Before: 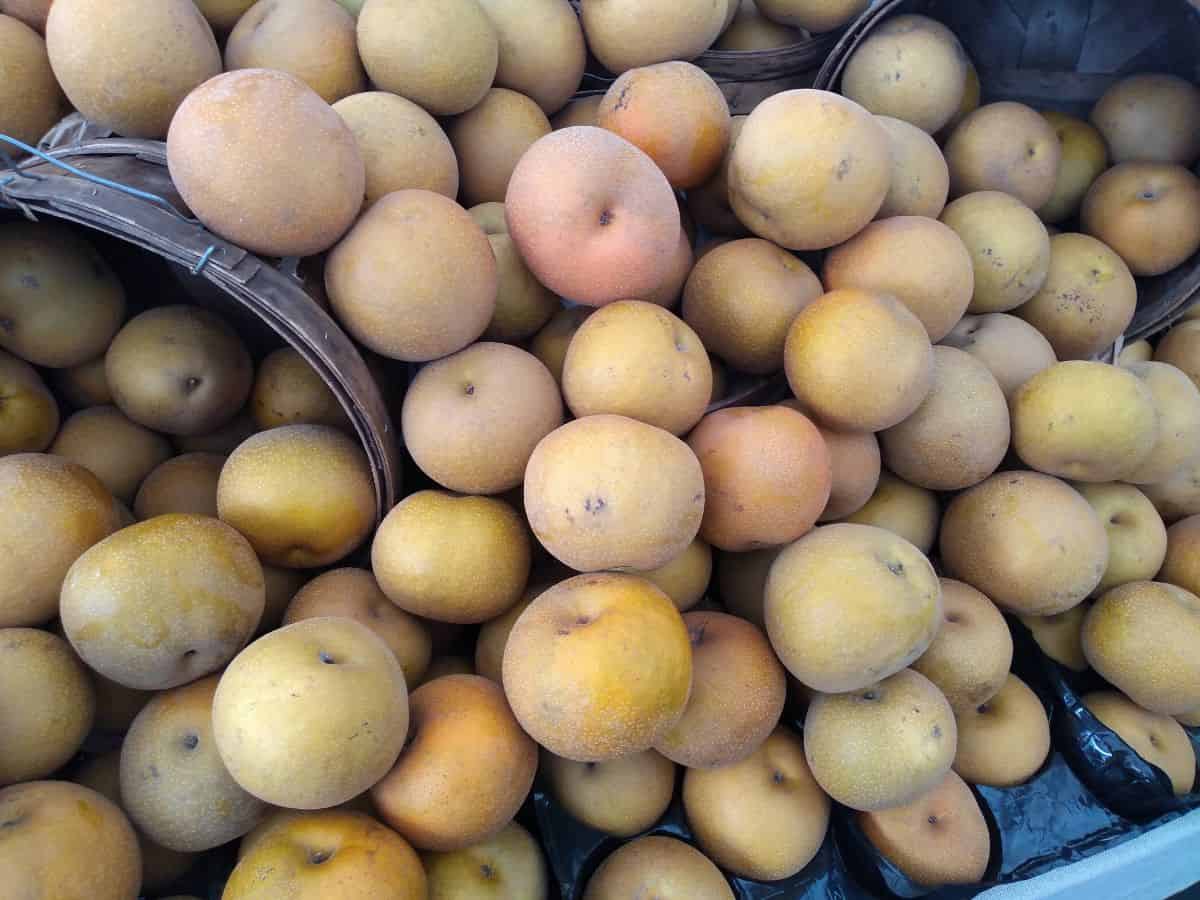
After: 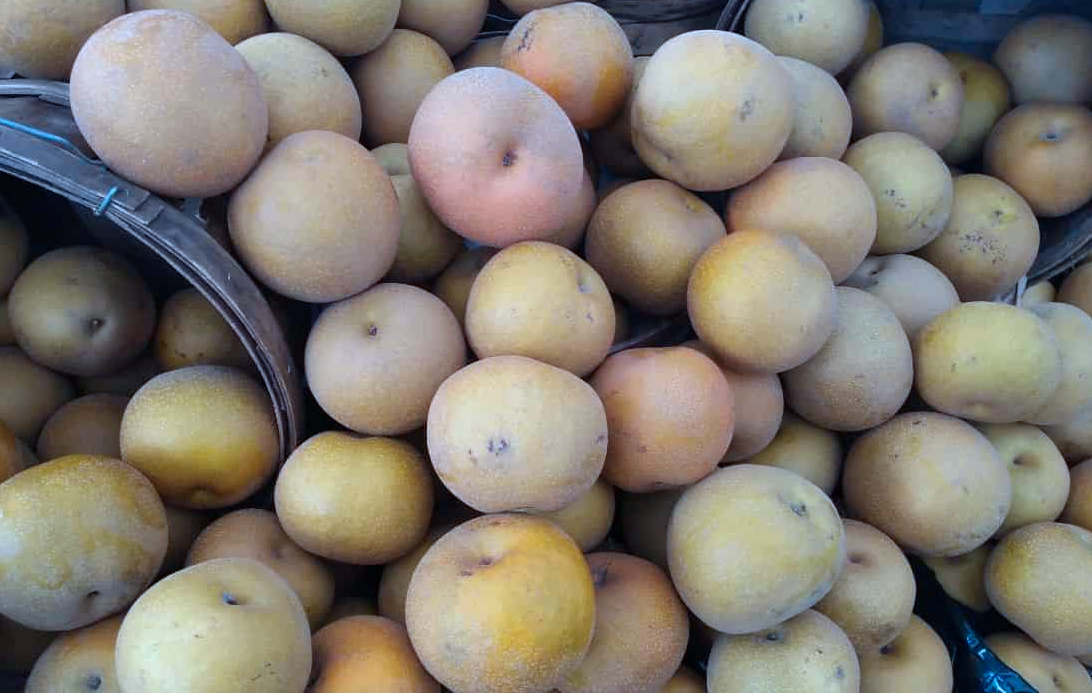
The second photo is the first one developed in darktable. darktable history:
crop: left 8.155%, top 6.611%, bottom 15.385%
color calibration: output R [1.063, -0.012, -0.003, 0], output G [0, 1.022, 0.021, 0], output B [-0.079, 0.047, 1, 0], illuminant custom, x 0.389, y 0.387, temperature 3838.64 K
exposure: exposure -0.242 EV, compensate highlight preservation false
